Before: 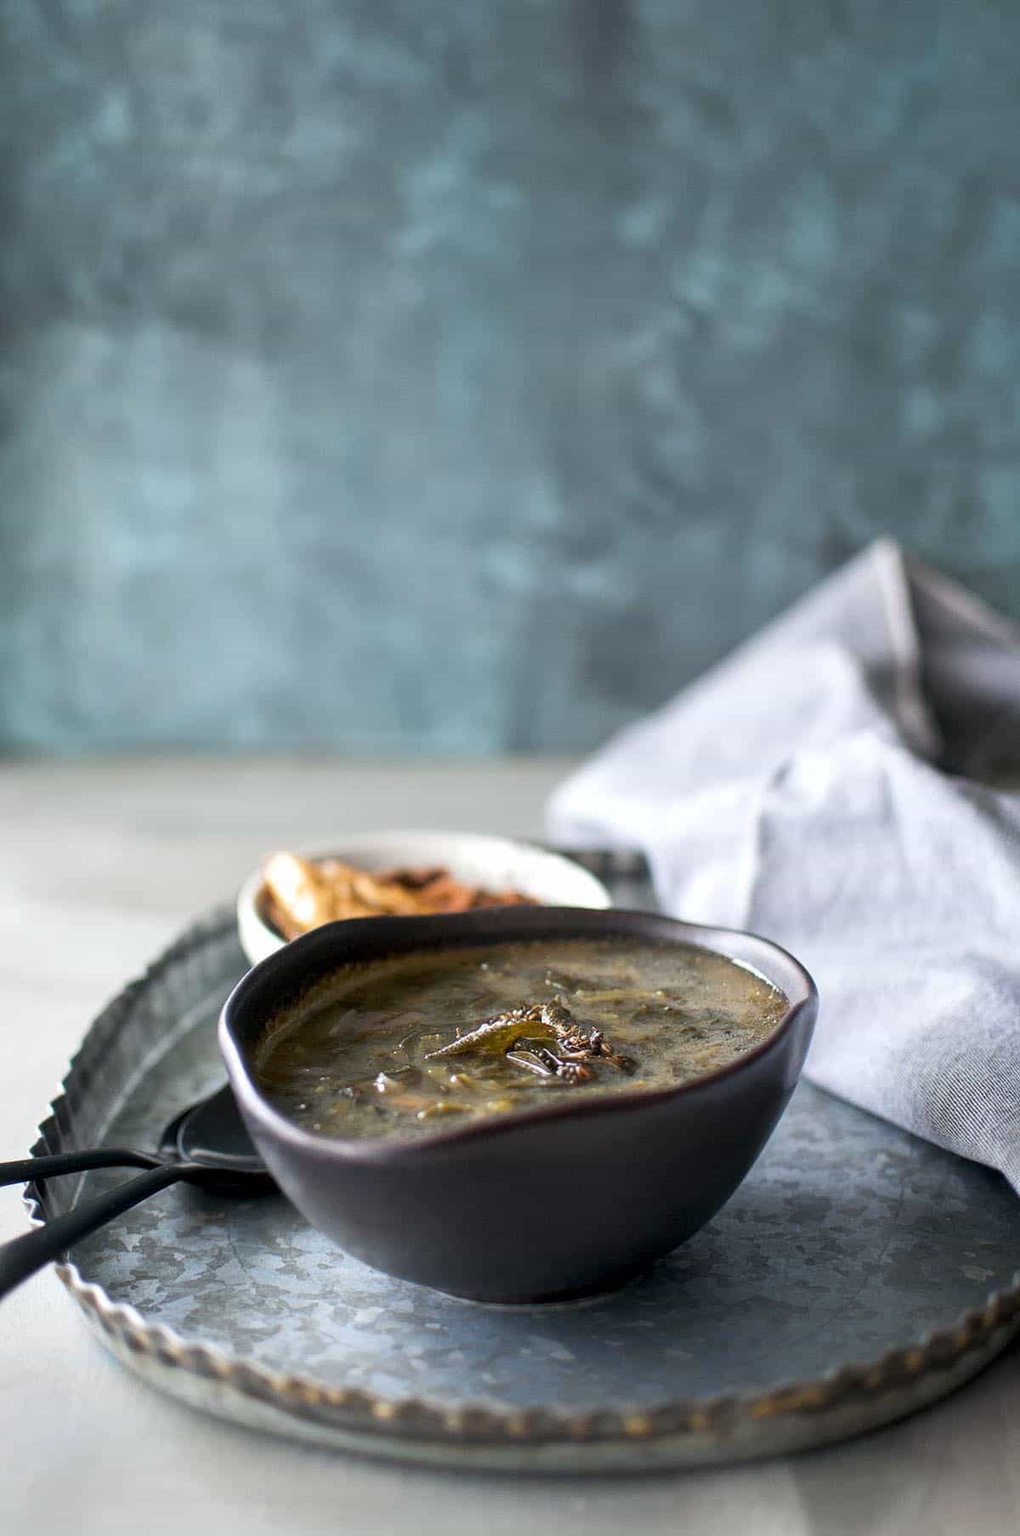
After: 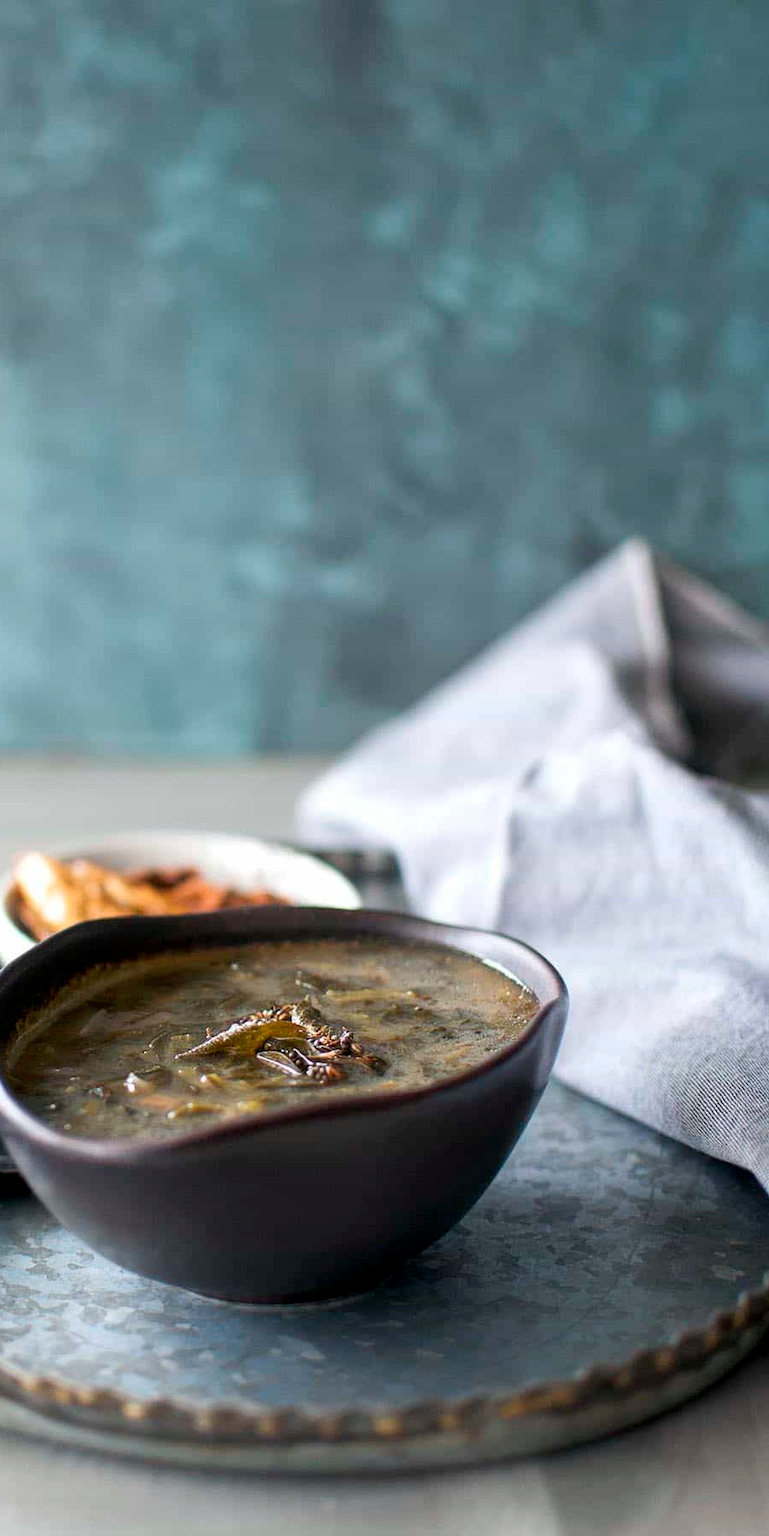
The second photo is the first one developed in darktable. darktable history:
crop and rotate: left 24.535%
